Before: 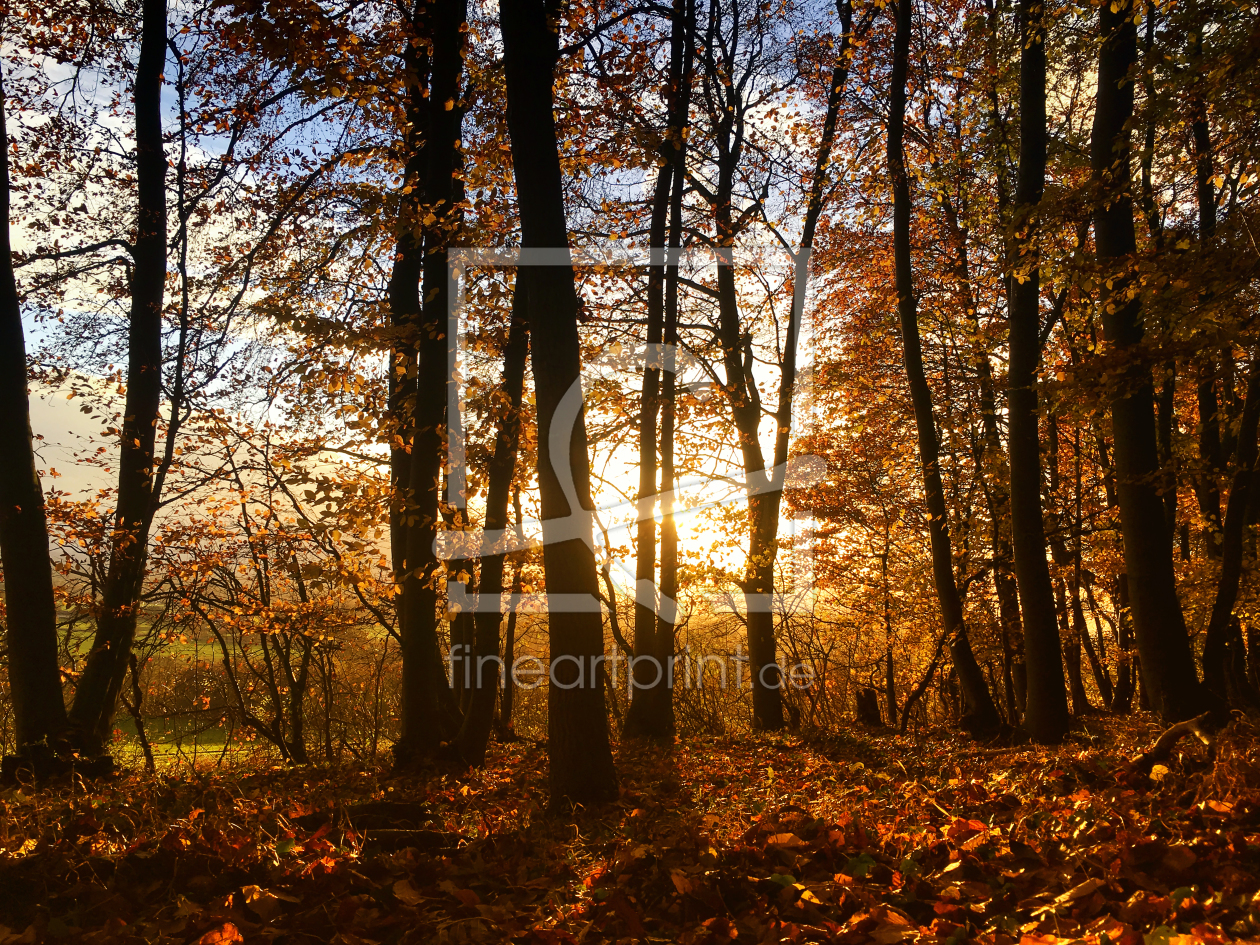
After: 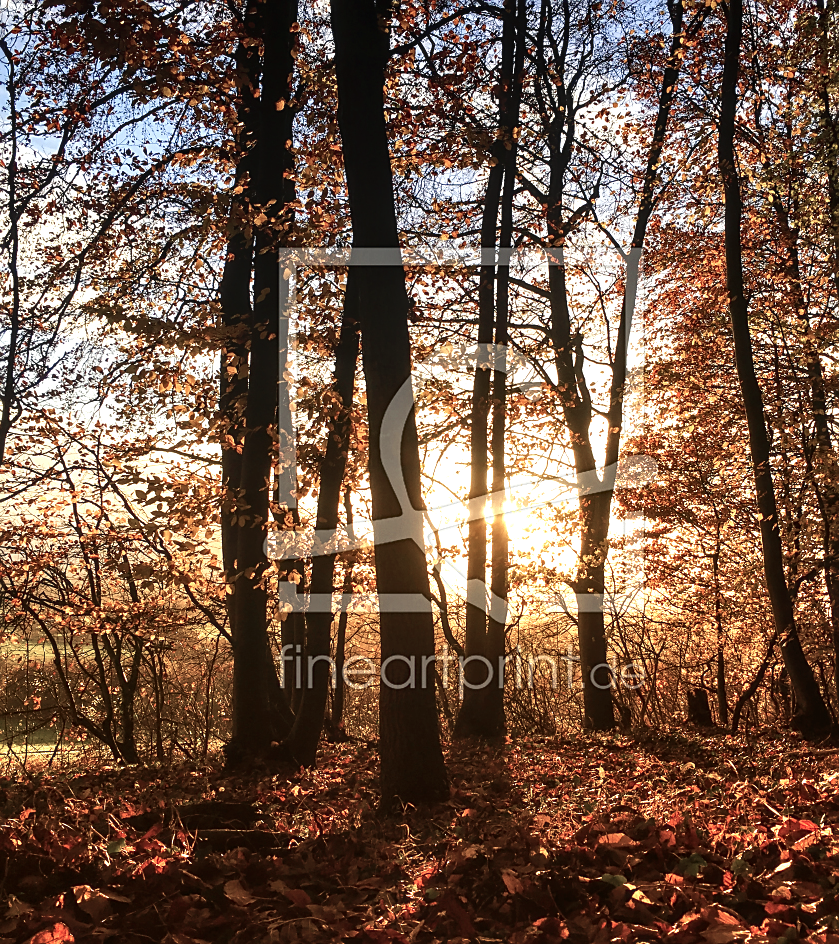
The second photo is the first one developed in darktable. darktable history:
crop and rotate: left 13.443%, right 19.953%
sharpen: radius 1.871, amount 0.401, threshold 1.463
color zones: curves: ch0 [(0.004, 0.305) (0.261, 0.623) (0.389, 0.399) (0.708, 0.571) (0.947, 0.34)]; ch1 [(0.025, 0.645) (0.229, 0.584) (0.326, 0.551) (0.484, 0.262) (0.757, 0.643)]
color balance rgb: perceptual saturation grading › global saturation -32.429%, global vibrance 9.752%
shadows and highlights: shadows 31.51, highlights -31.75, highlights color adjustment 45.7%, soften with gaussian
tone equalizer: -8 EV -0.446 EV, -7 EV -0.383 EV, -6 EV -0.332 EV, -5 EV -0.221 EV, -3 EV 0.255 EV, -2 EV 0.354 EV, -1 EV 0.41 EV, +0 EV 0.409 EV, edges refinement/feathering 500, mask exposure compensation -1.57 EV, preserve details no
exposure: compensate highlight preservation false
local contrast: on, module defaults
